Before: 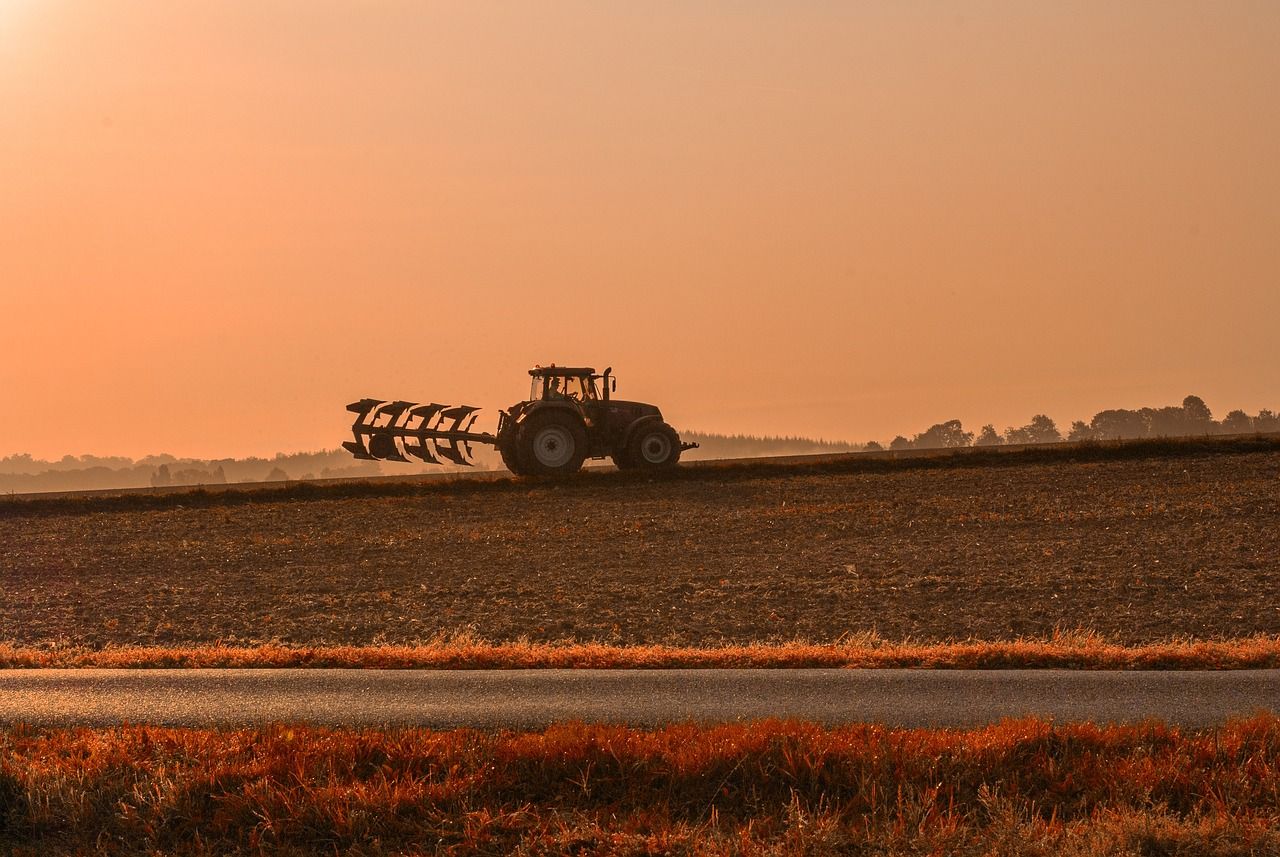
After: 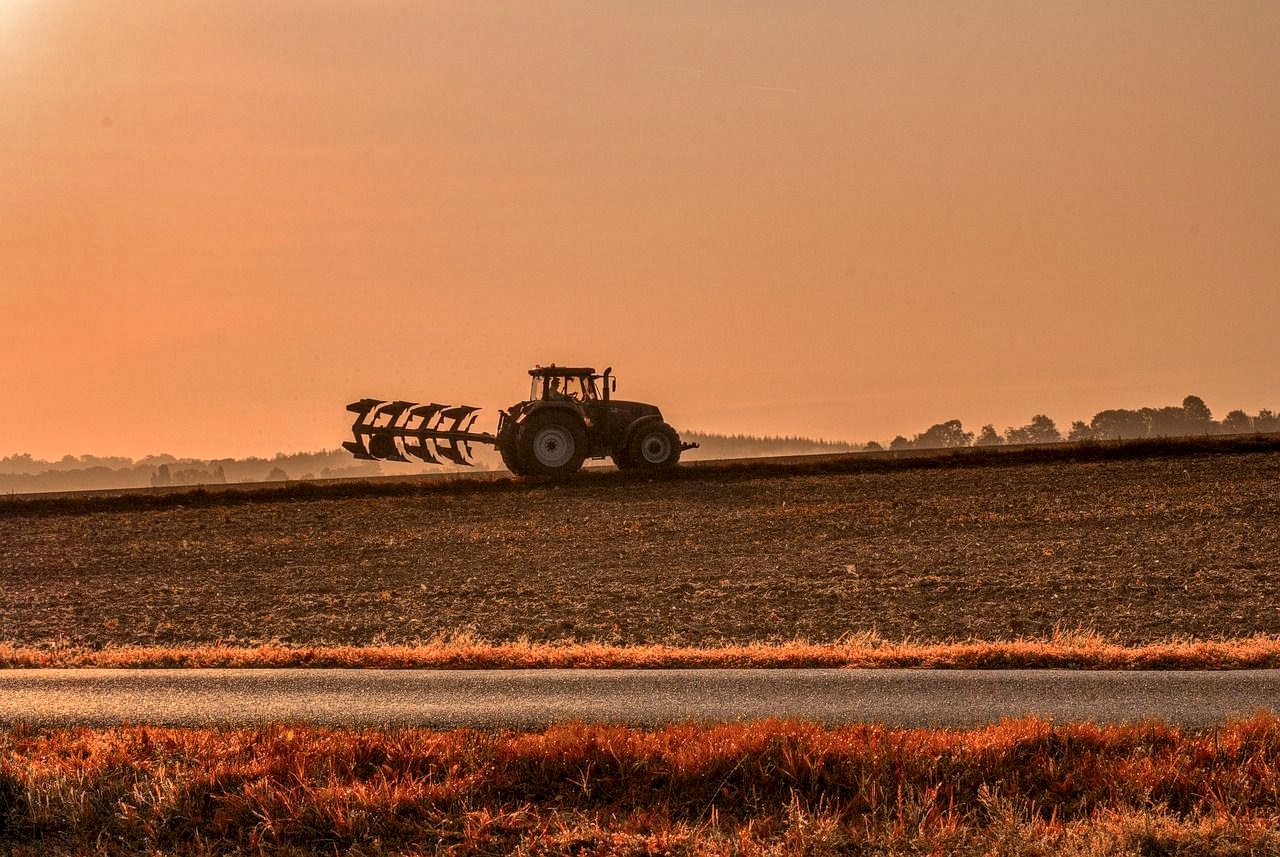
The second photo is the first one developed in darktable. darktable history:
shadows and highlights: soften with gaussian
local contrast: detail 142%
